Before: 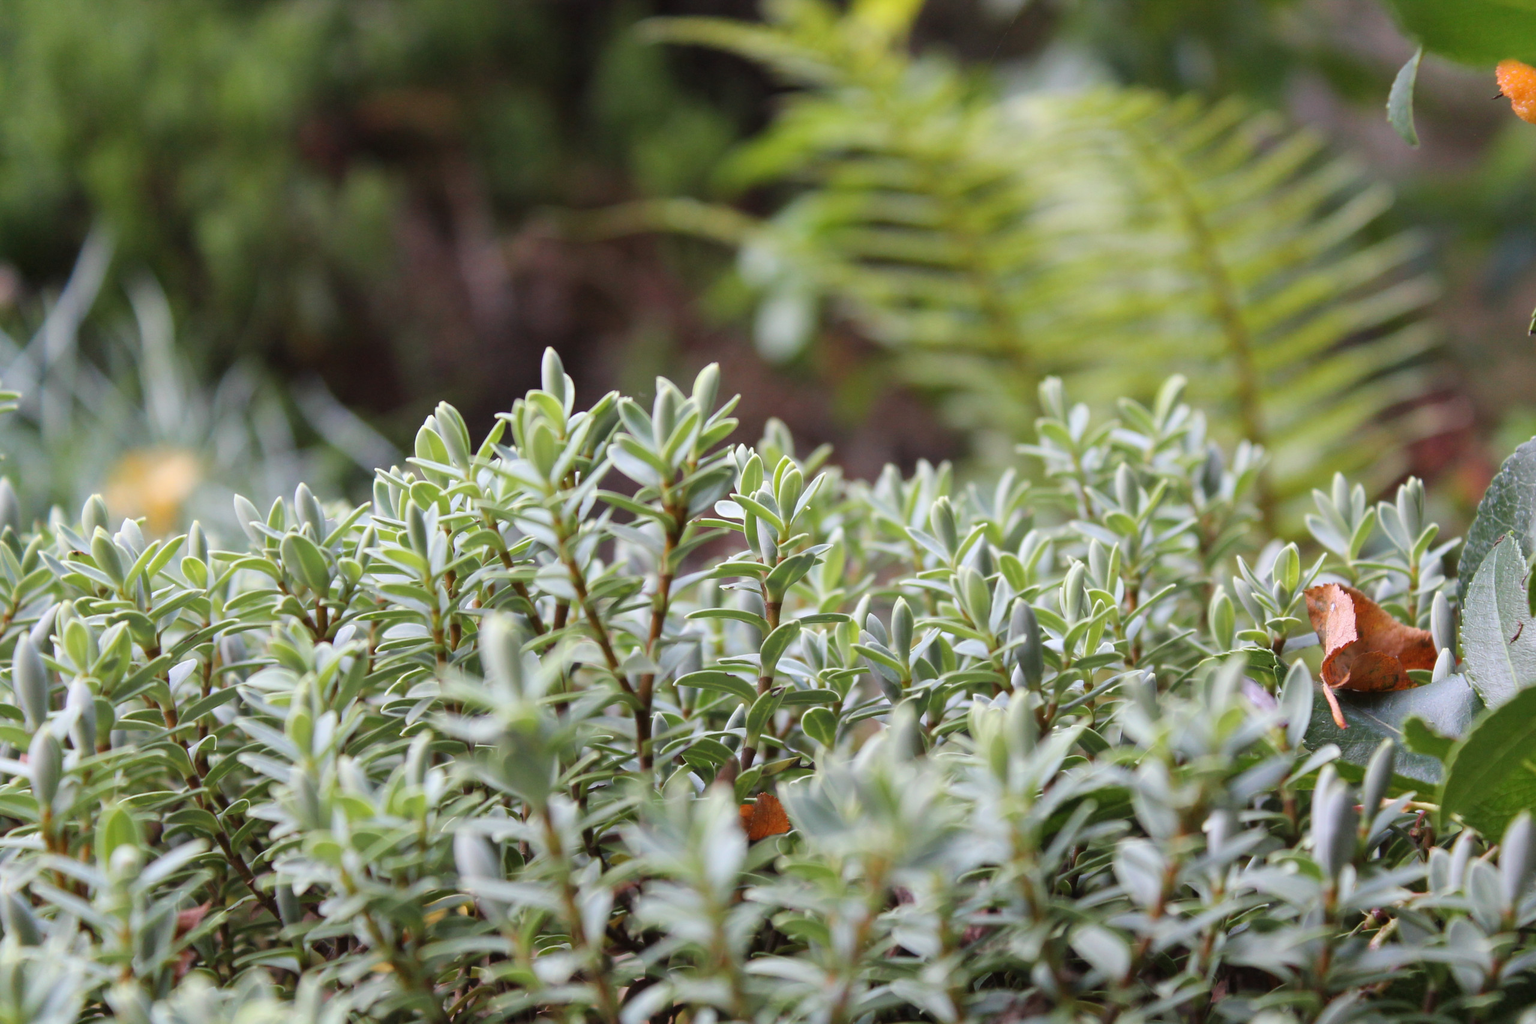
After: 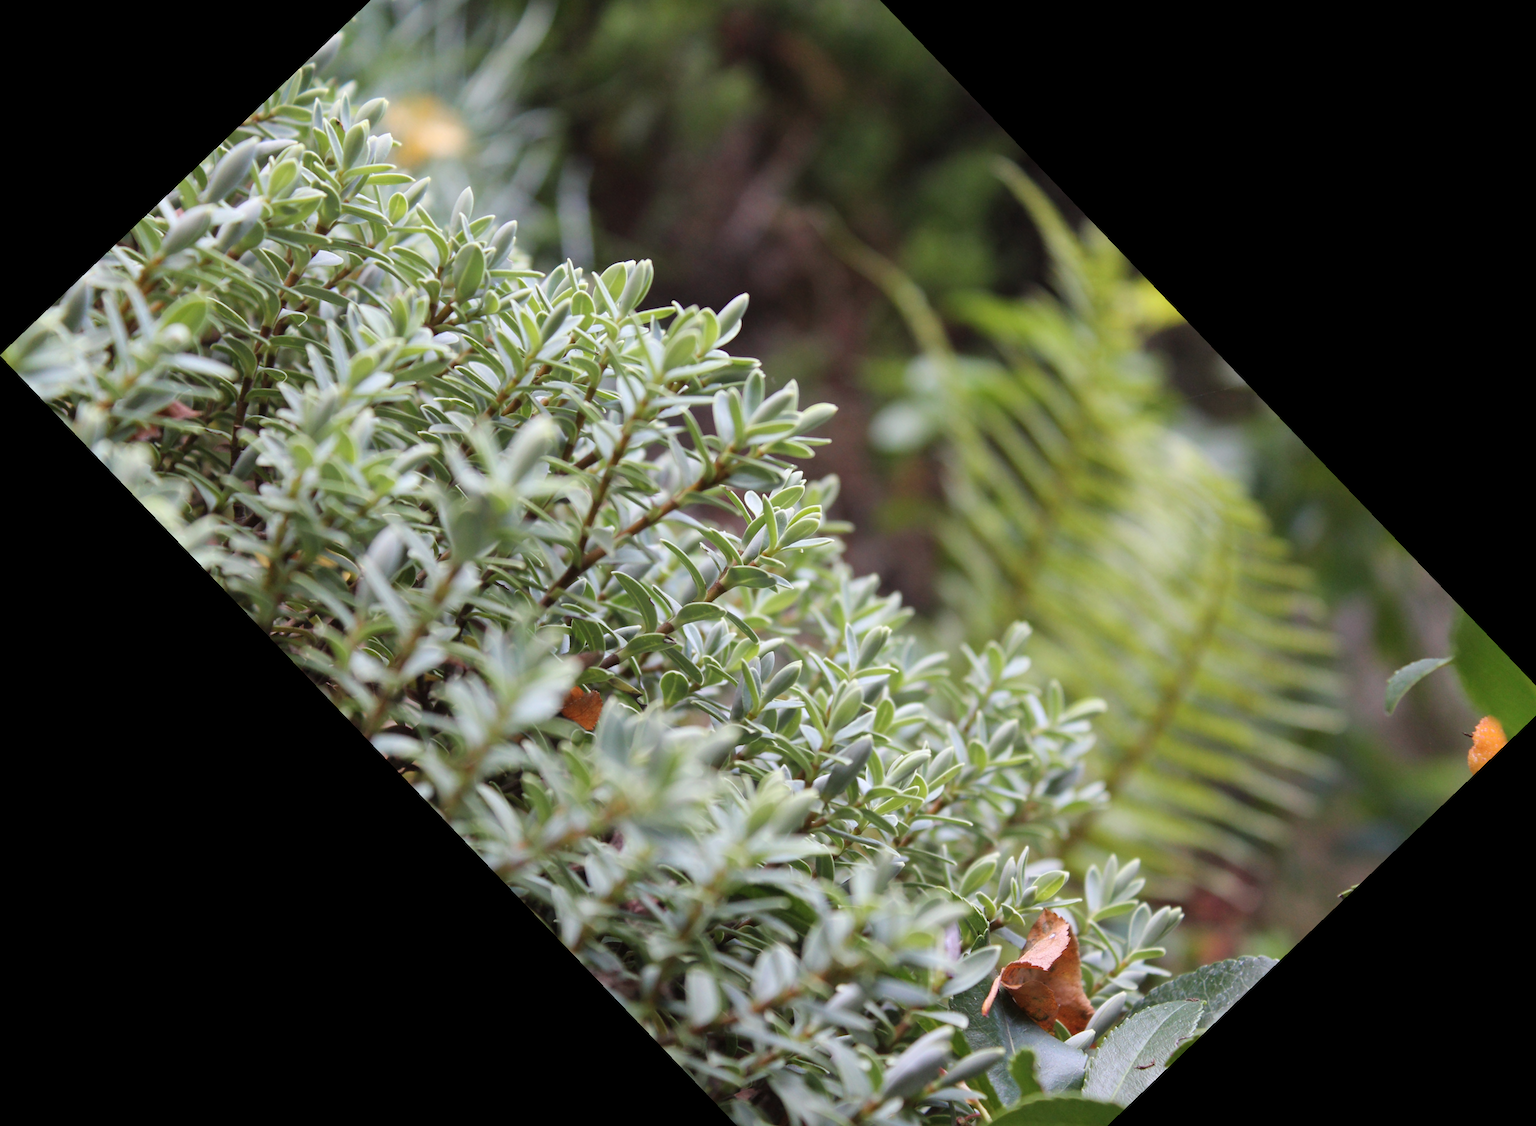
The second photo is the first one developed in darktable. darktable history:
tone equalizer: on, module defaults
crop and rotate: angle -46.26°, top 16.234%, right 0.912%, bottom 11.704%
color zones: curves: ch0 [(0, 0.5) (0.143, 0.52) (0.286, 0.5) (0.429, 0.5) (0.571, 0.5) (0.714, 0.5) (0.857, 0.5) (1, 0.5)]; ch1 [(0, 0.489) (0.155, 0.45) (0.286, 0.466) (0.429, 0.5) (0.571, 0.5) (0.714, 0.5) (0.857, 0.5) (1, 0.489)]
